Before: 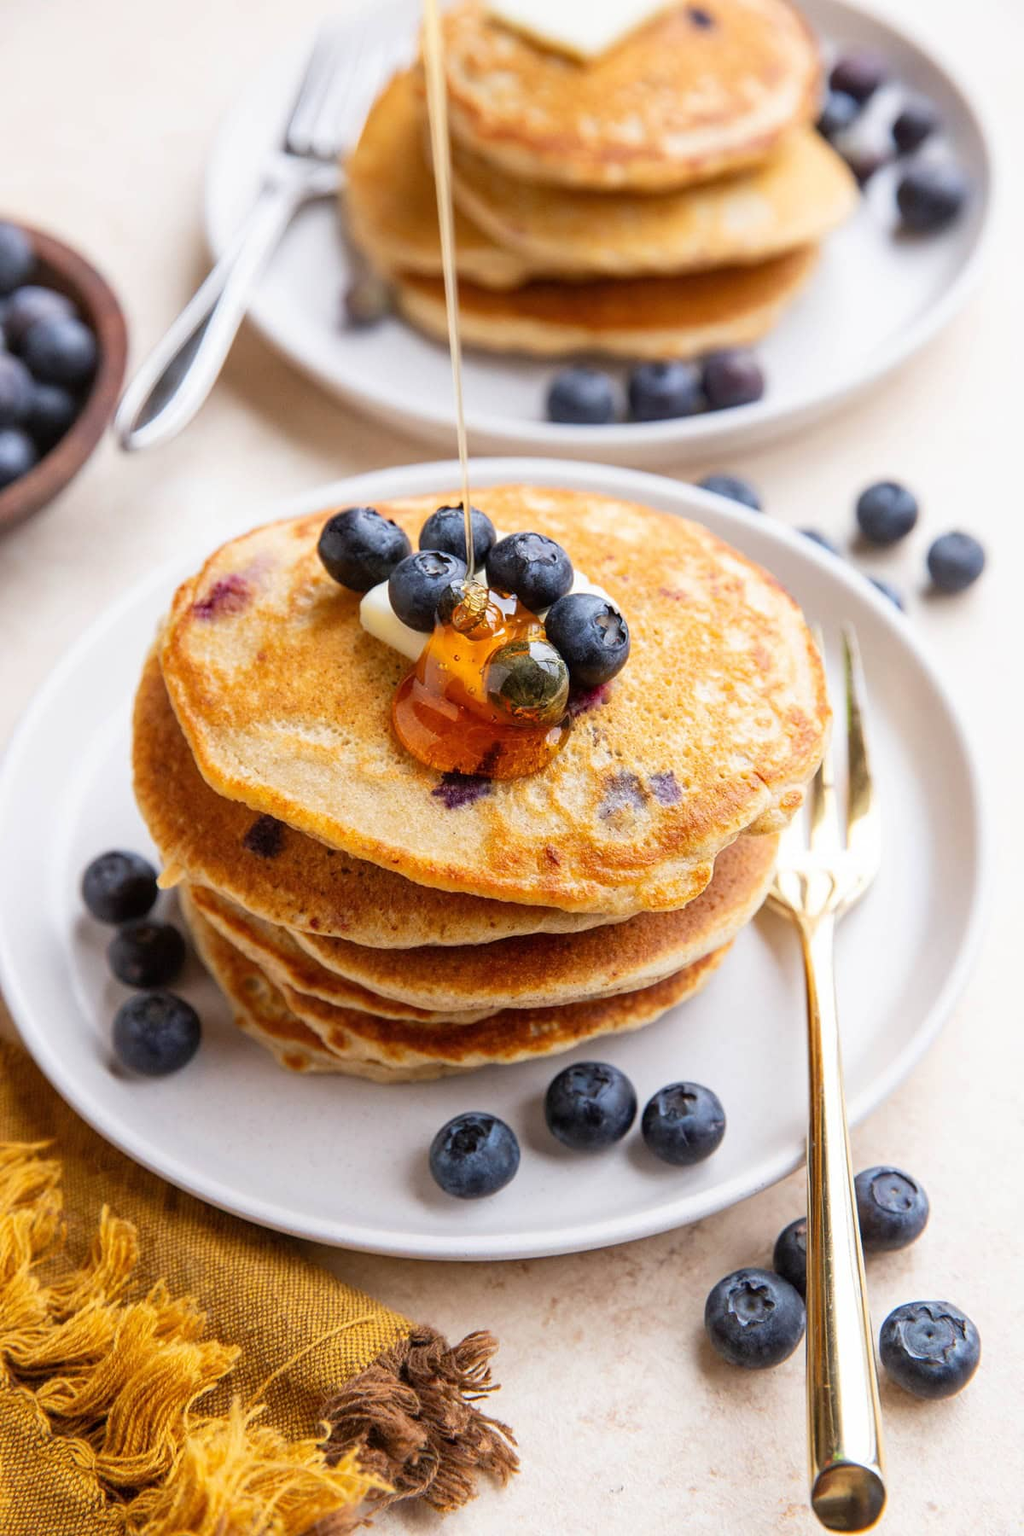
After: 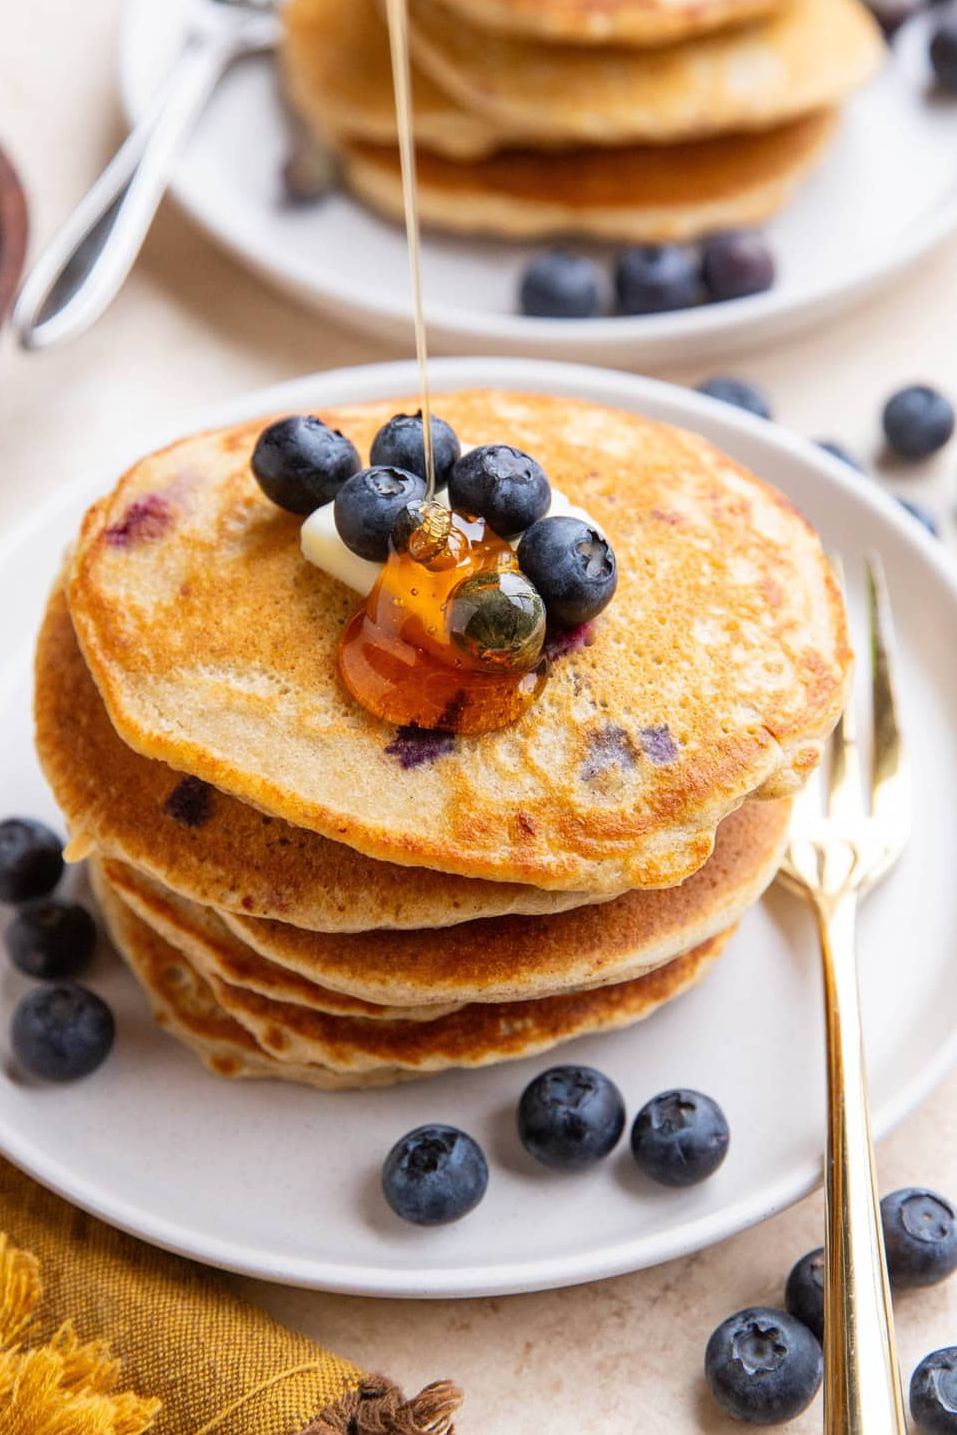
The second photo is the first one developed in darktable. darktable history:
crop and rotate: left 10.134%, top 9.971%, right 10.052%, bottom 10.269%
